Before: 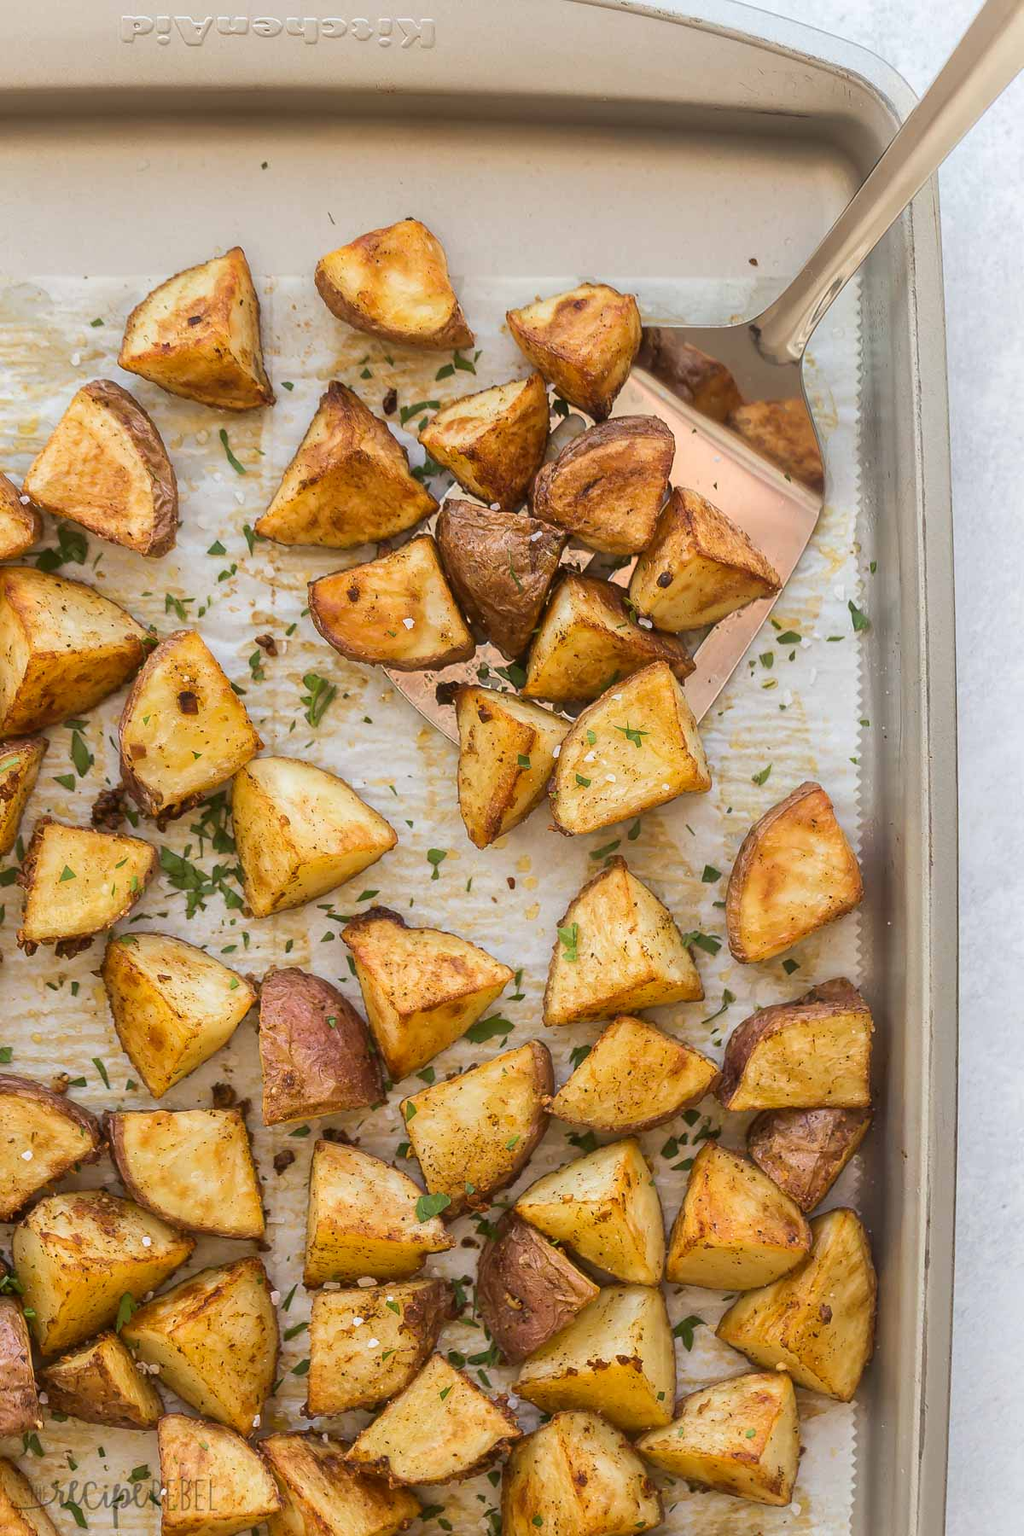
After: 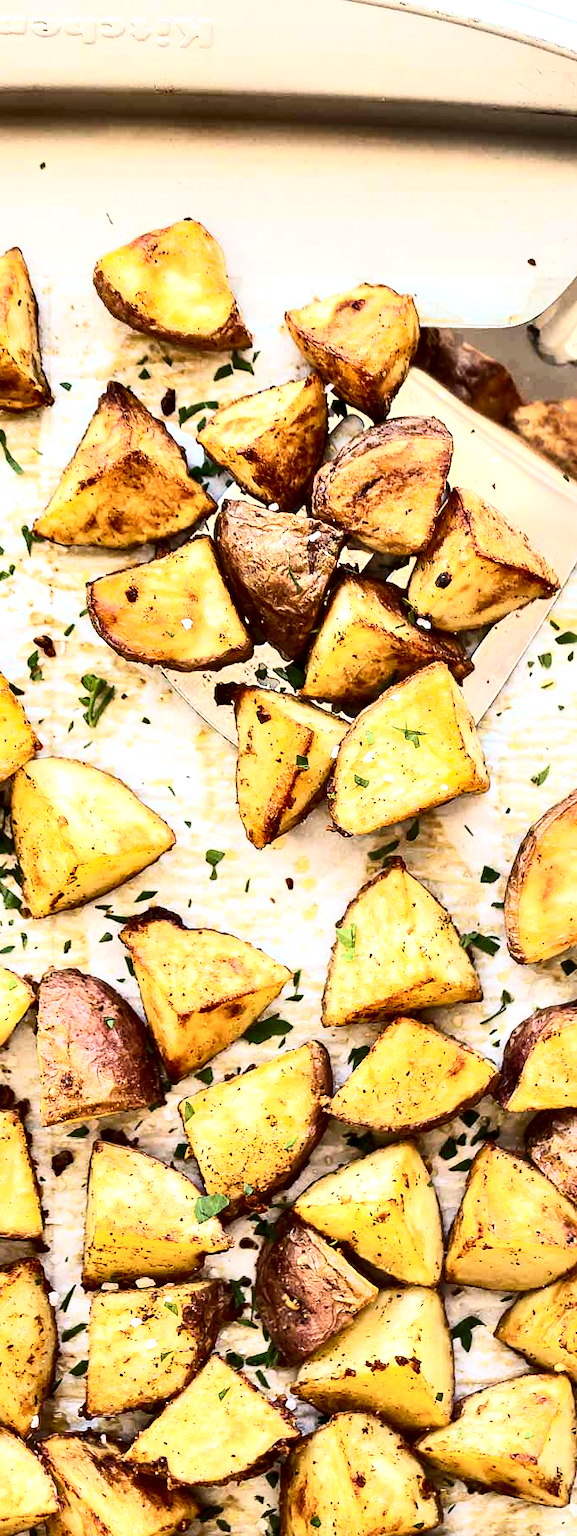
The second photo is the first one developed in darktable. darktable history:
contrast brightness saturation: contrast 0.391, brightness 0.111
crop: left 21.685%, right 21.977%, bottom 0.015%
exposure: exposure 0.693 EV, compensate exposure bias true, compensate highlight preservation false
contrast equalizer: y [[0.6 ×6], [0.55 ×6], [0 ×6], [0 ×6], [0 ×6]]
